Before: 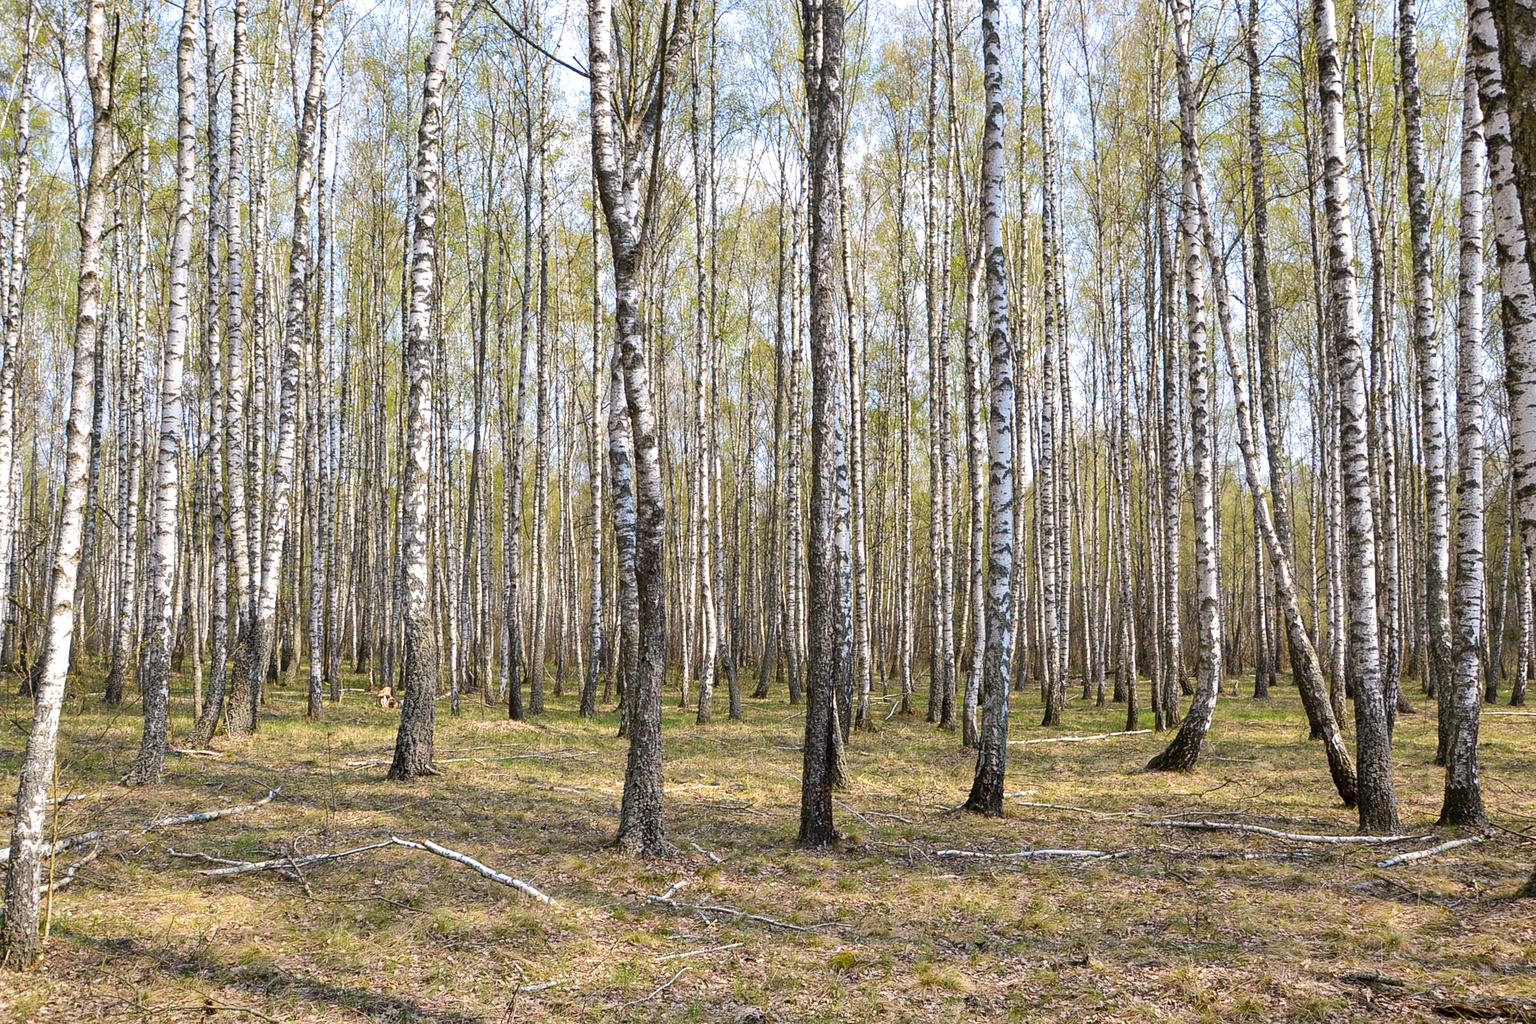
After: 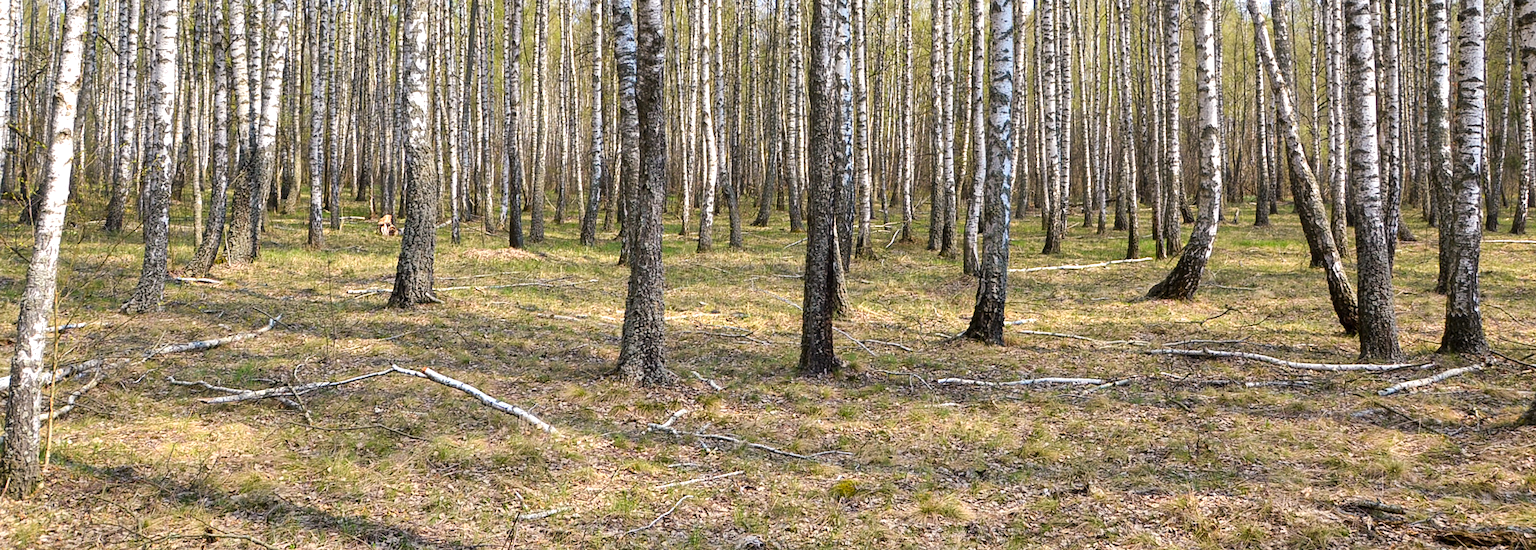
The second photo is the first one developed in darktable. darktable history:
crop and rotate: top 46.237%
exposure: exposure 0.191 EV, compensate highlight preservation false
